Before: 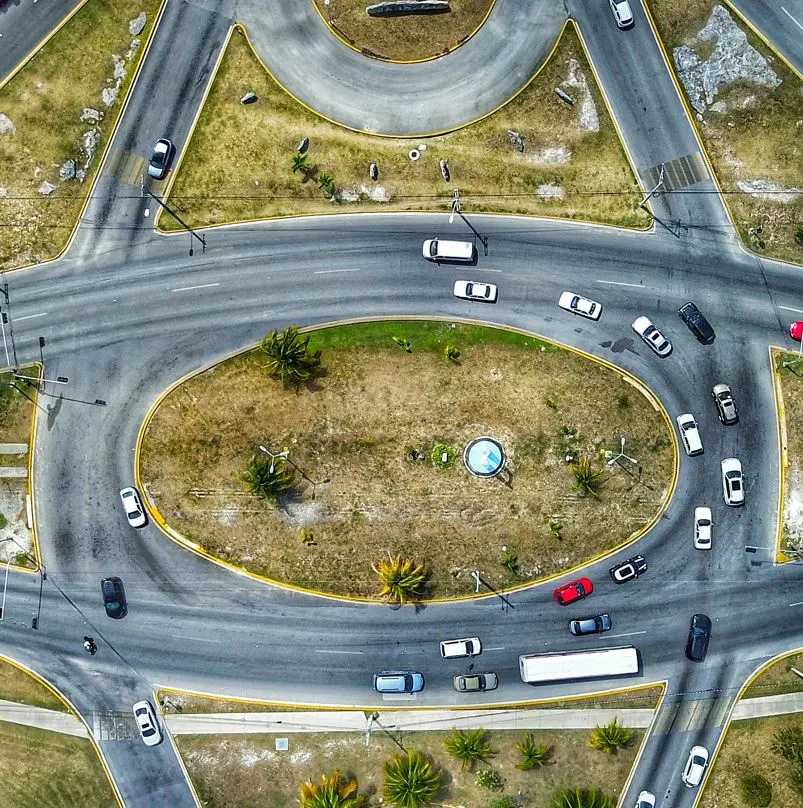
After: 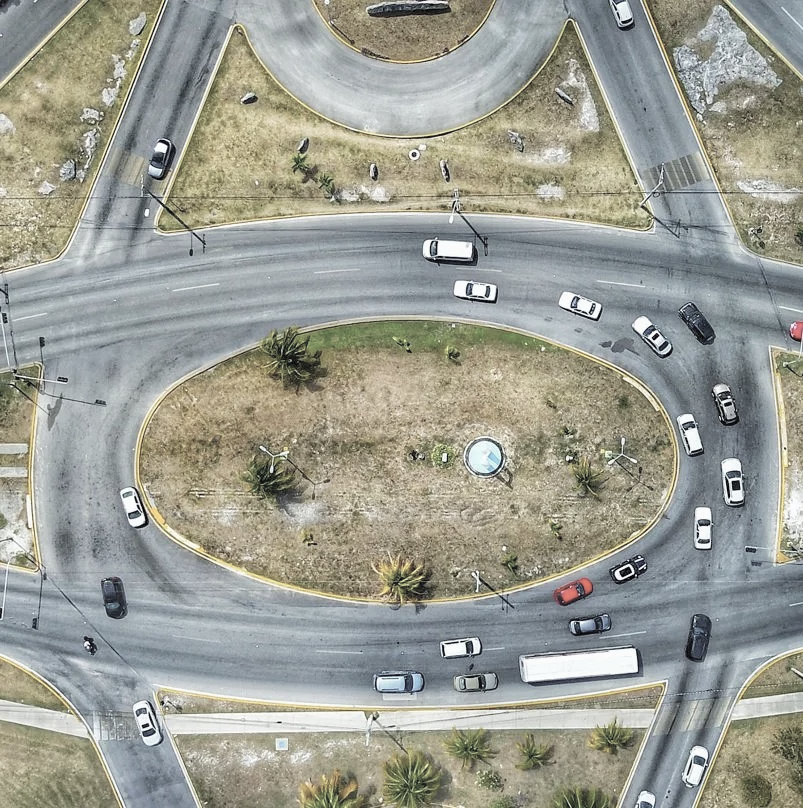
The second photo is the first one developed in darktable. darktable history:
exposure: exposure -0.041 EV, compensate highlight preservation false
contrast brightness saturation: brightness 0.187, saturation -0.519
